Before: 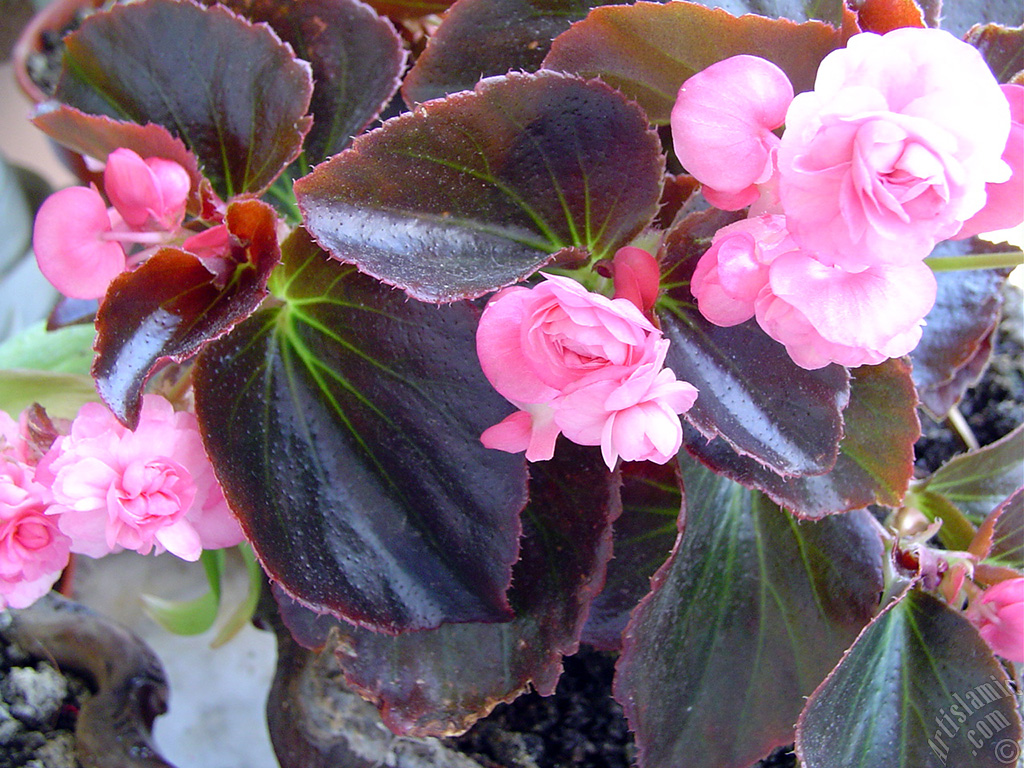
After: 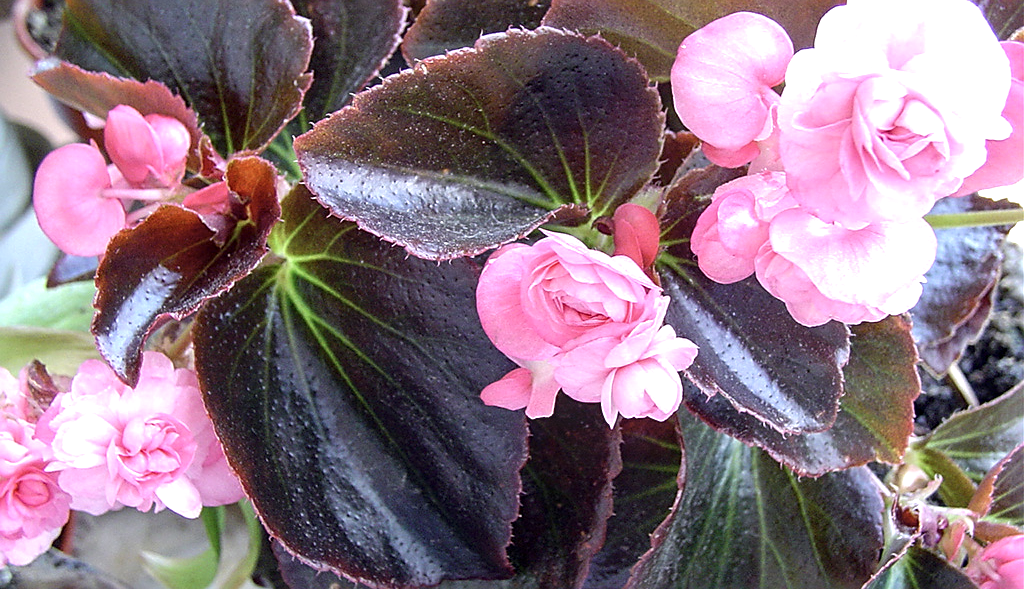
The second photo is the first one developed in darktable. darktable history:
crop: top 5.667%, bottom 17.637%
contrast brightness saturation: saturation -0.17
local contrast: on, module defaults
sharpen: on, module defaults
tone equalizer: -8 EV -0.417 EV, -7 EV -0.389 EV, -6 EV -0.333 EV, -5 EV -0.222 EV, -3 EV 0.222 EV, -2 EV 0.333 EV, -1 EV 0.389 EV, +0 EV 0.417 EV, edges refinement/feathering 500, mask exposure compensation -1.57 EV, preserve details no
color correction: saturation 0.99
